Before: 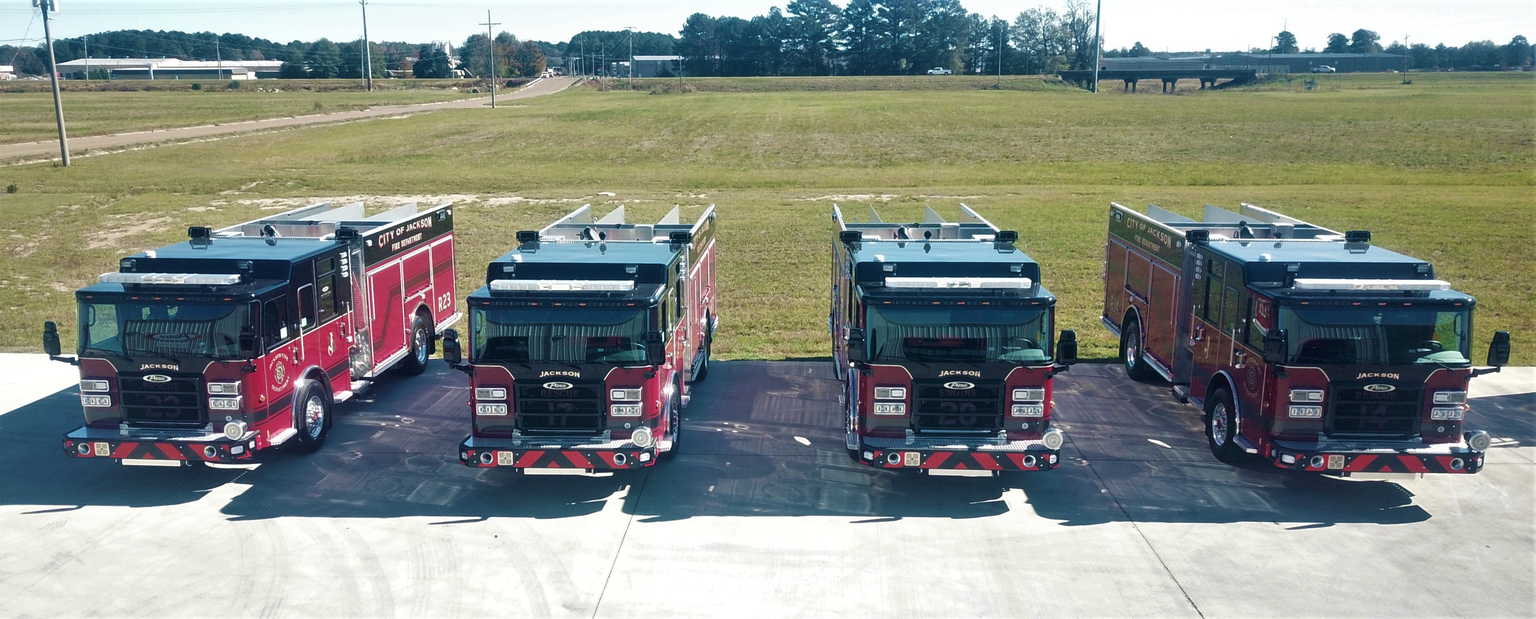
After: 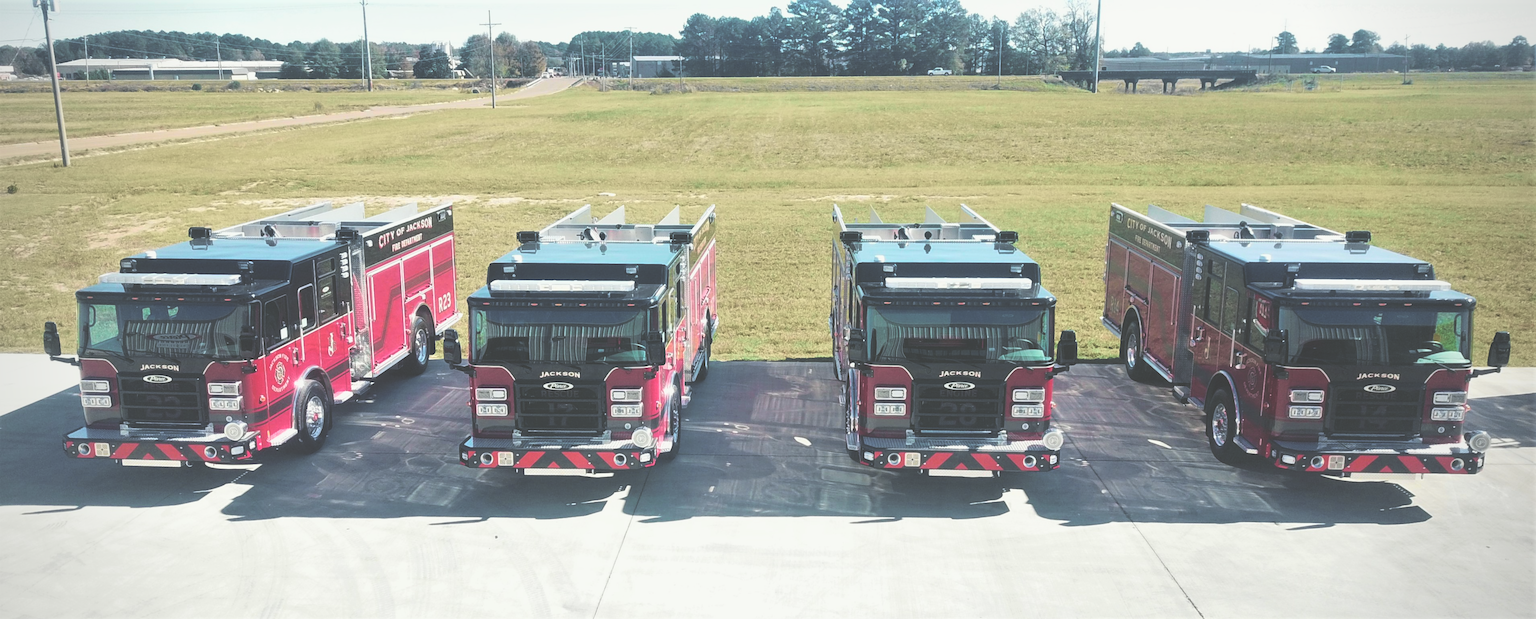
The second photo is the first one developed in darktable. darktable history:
tone curve: curves: ch0 [(0, 0.023) (0.113, 0.081) (0.204, 0.197) (0.498, 0.608) (0.709, 0.819) (0.984, 0.961)]; ch1 [(0, 0) (0.172, 0.123) (0.317, 0.272) (0.414, 0.382) (0.476, 0.479) (0.505, 0.501) (0.528, 0.54) (0.618, 0.647) (0.709, 0.764) (1, 1)]; ch2 [(0, 0) (0.411, 0.424) (0.492, 0.502) (0.521, 0.521) (0.55, 0.576) (0.686, 0.638) (1, 1)], color space Lab, independent channels, preserve colors none
exposure: black level correction -0.041, exposure 0.064 EV, compensate highlight preservation false
vignetting: fall-off radius 60.92%
